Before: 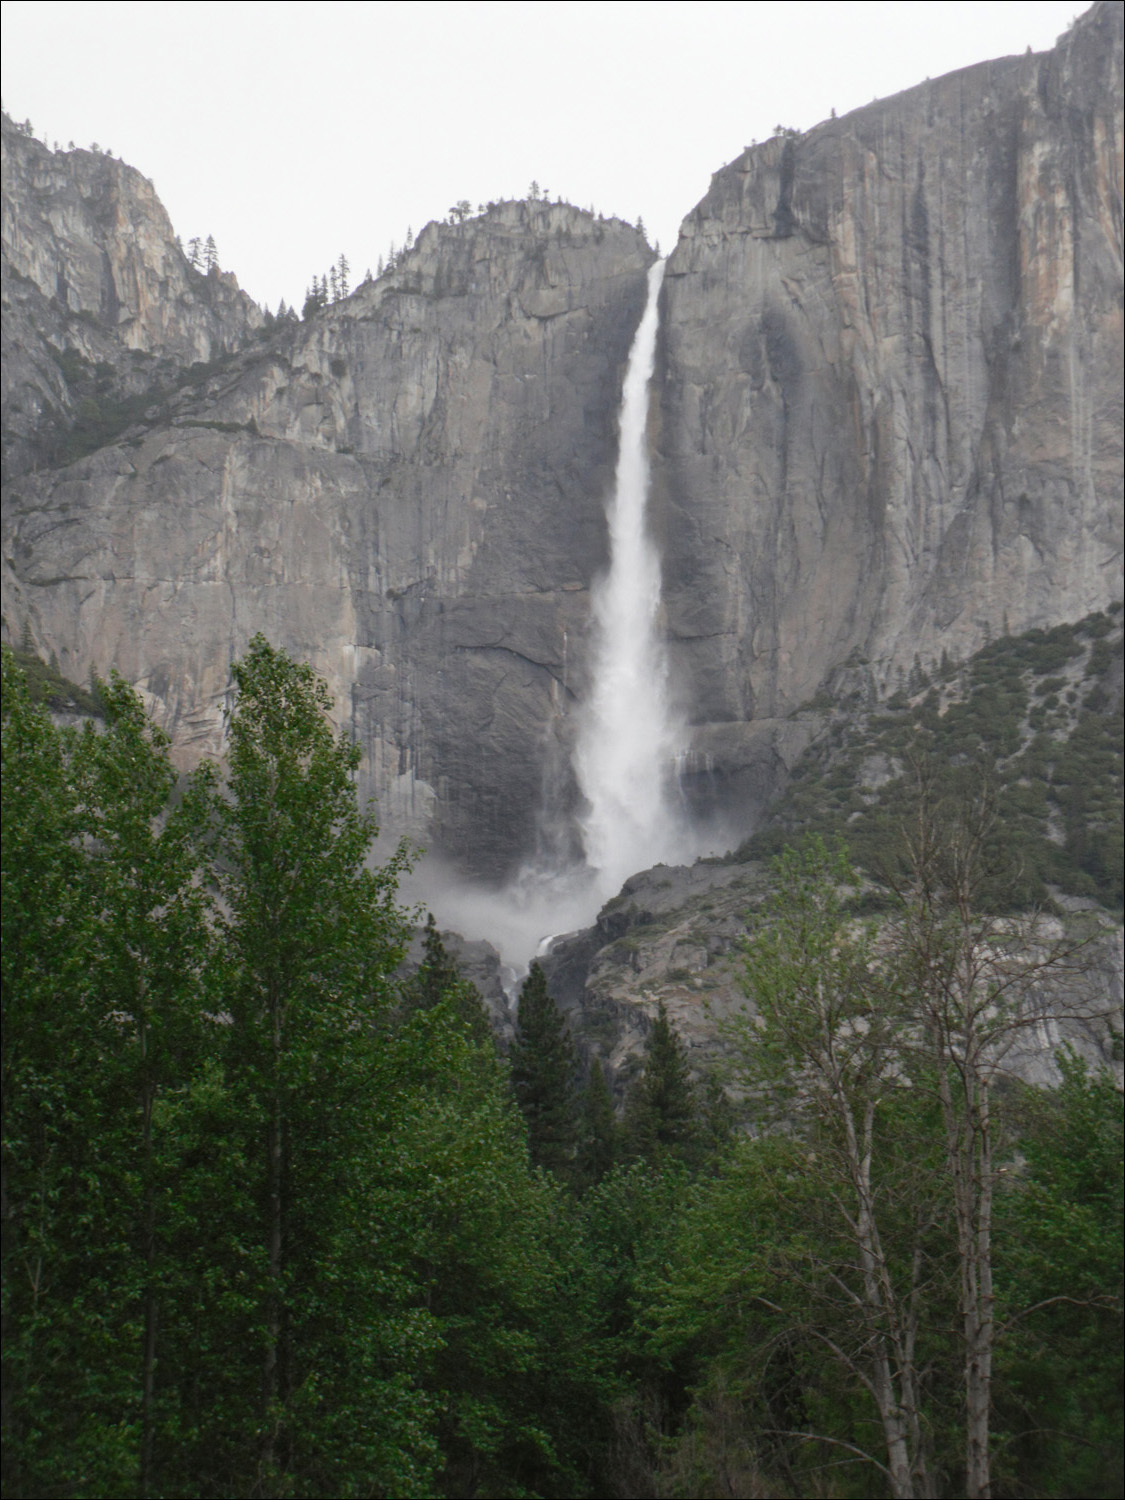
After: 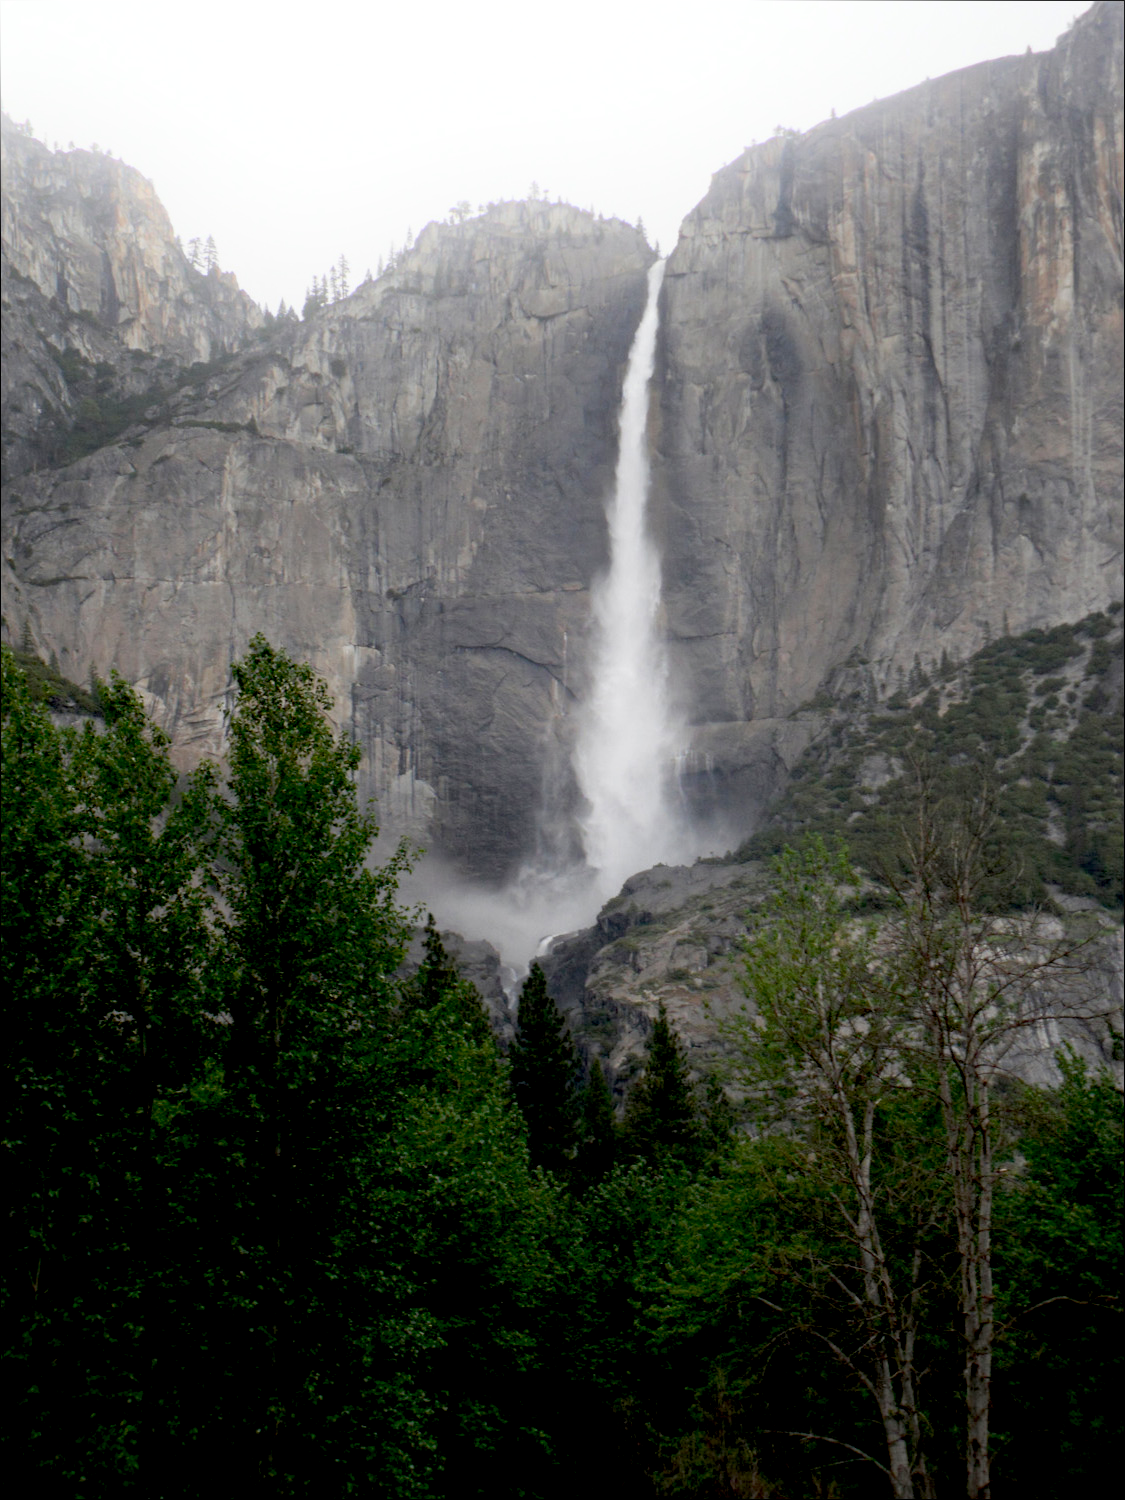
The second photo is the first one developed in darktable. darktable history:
bloom: on, module defaults
exposure: black level correction 0.029, exposure -0.073 EV, compensate highlight preservation false
